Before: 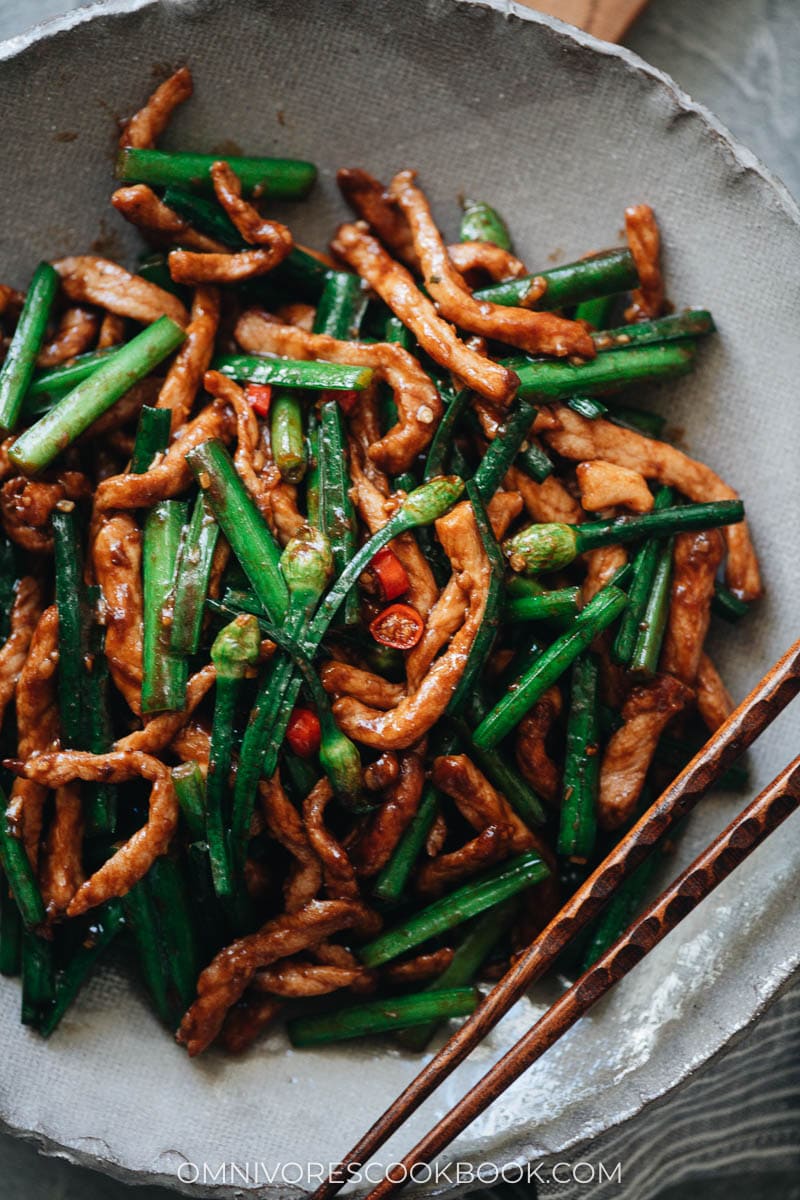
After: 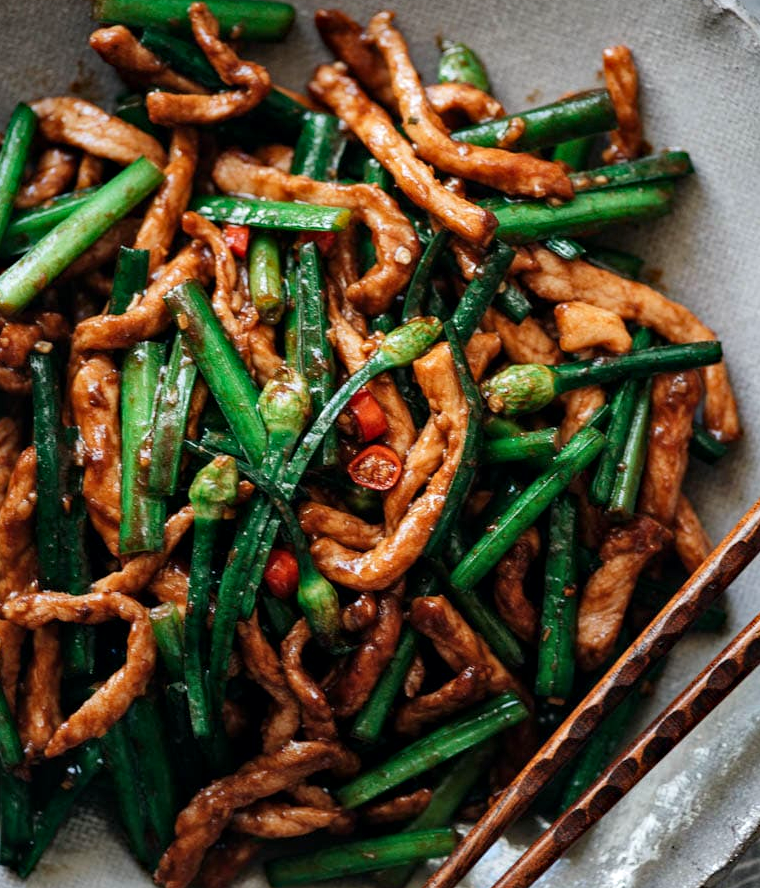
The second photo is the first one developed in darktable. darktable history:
haze removal: compatibility mode true, adaptive false
crop and rotate: left 2.991%, top 13.302%, right 1.981%, bottom 12.636%
local contrast: mode bilateral grid, contrast 20, coarseness 50, detail 130%, midtone range 0.2
